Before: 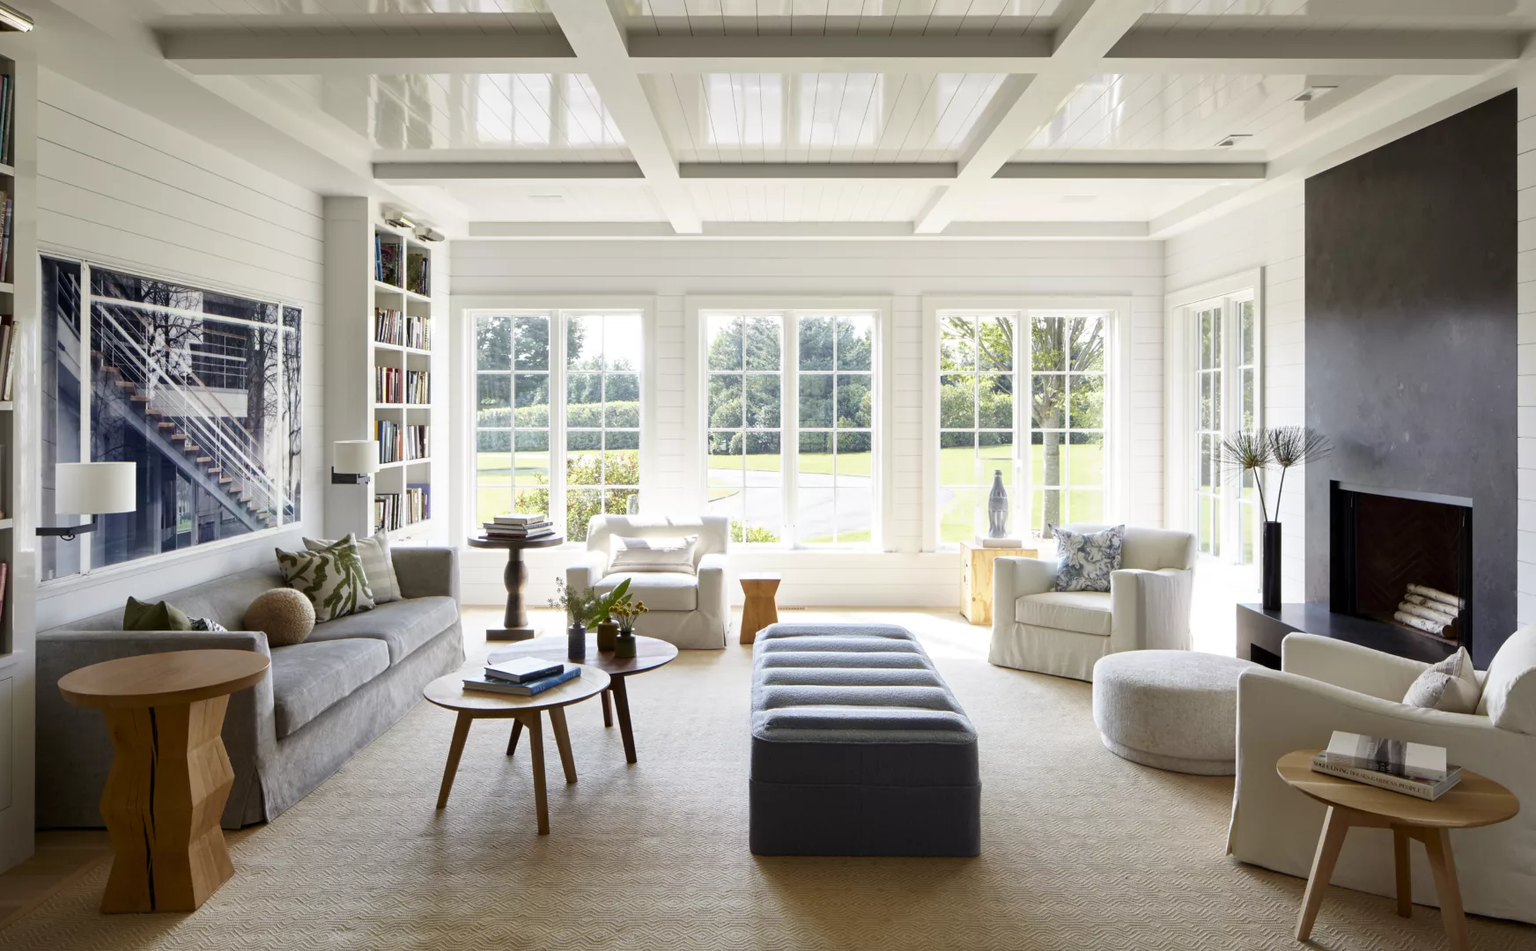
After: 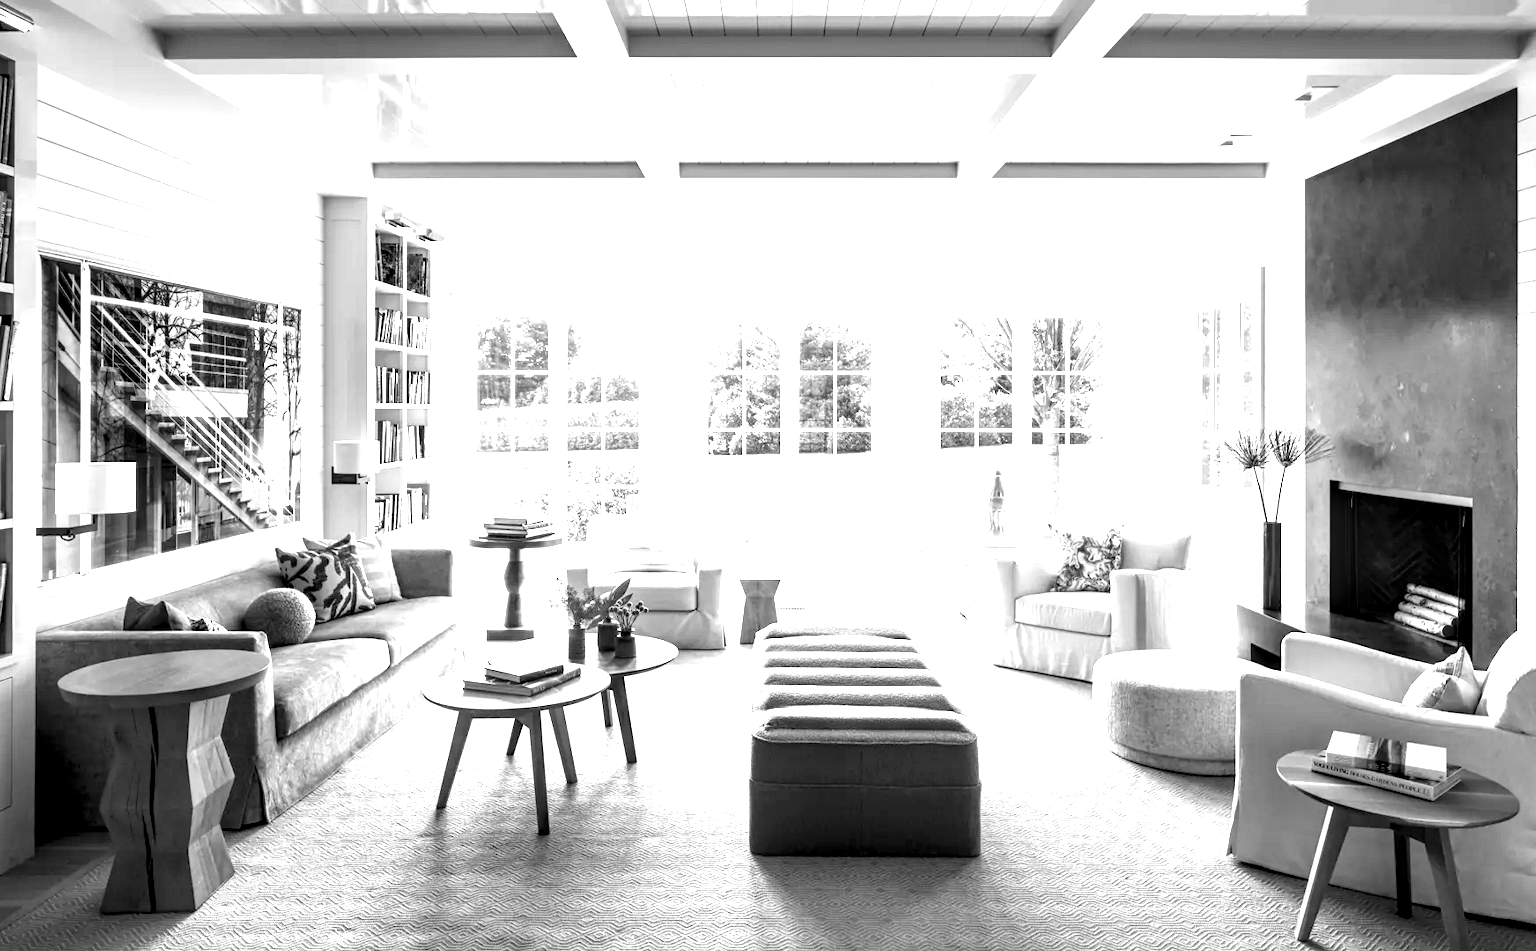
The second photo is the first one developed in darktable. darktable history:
local contrast: highlights 19%, detail 186%
monochrome: a 32, b 64, size 2.3, highlights 1
exposure: black level correction 0, exposure 1.2 EV, compensate highlight preservation false
